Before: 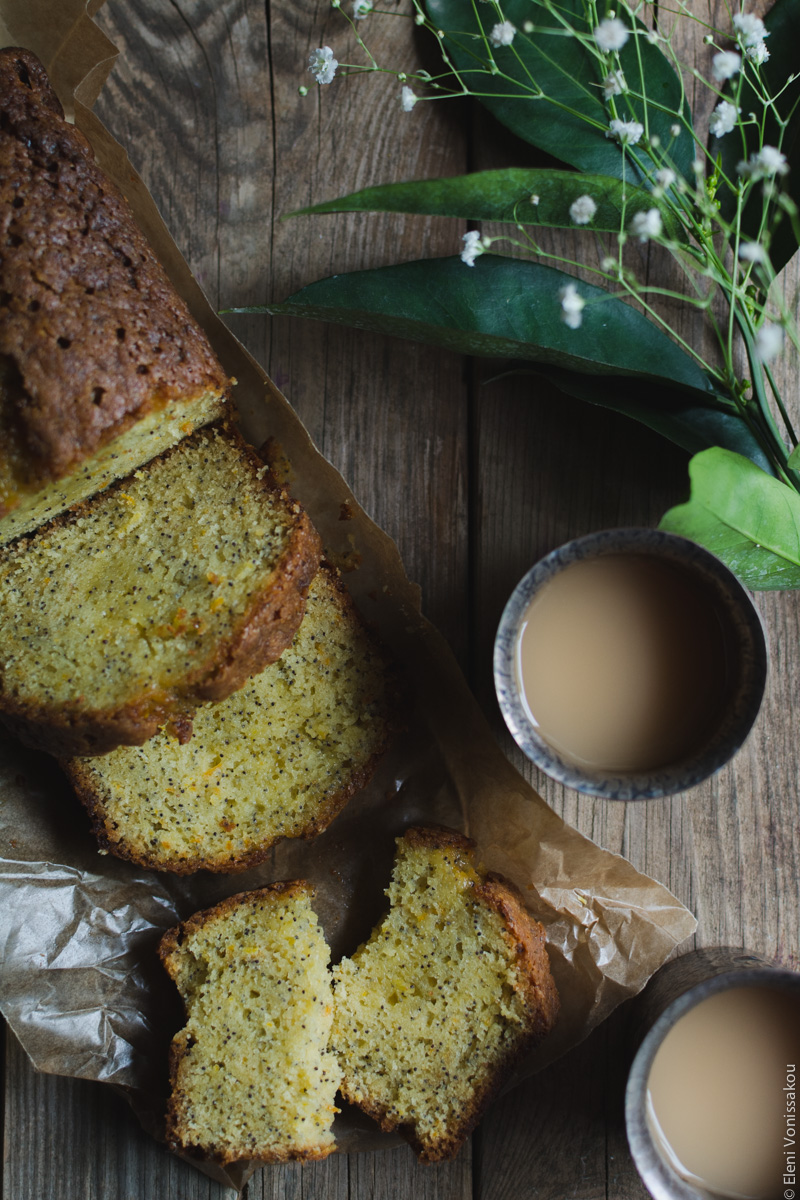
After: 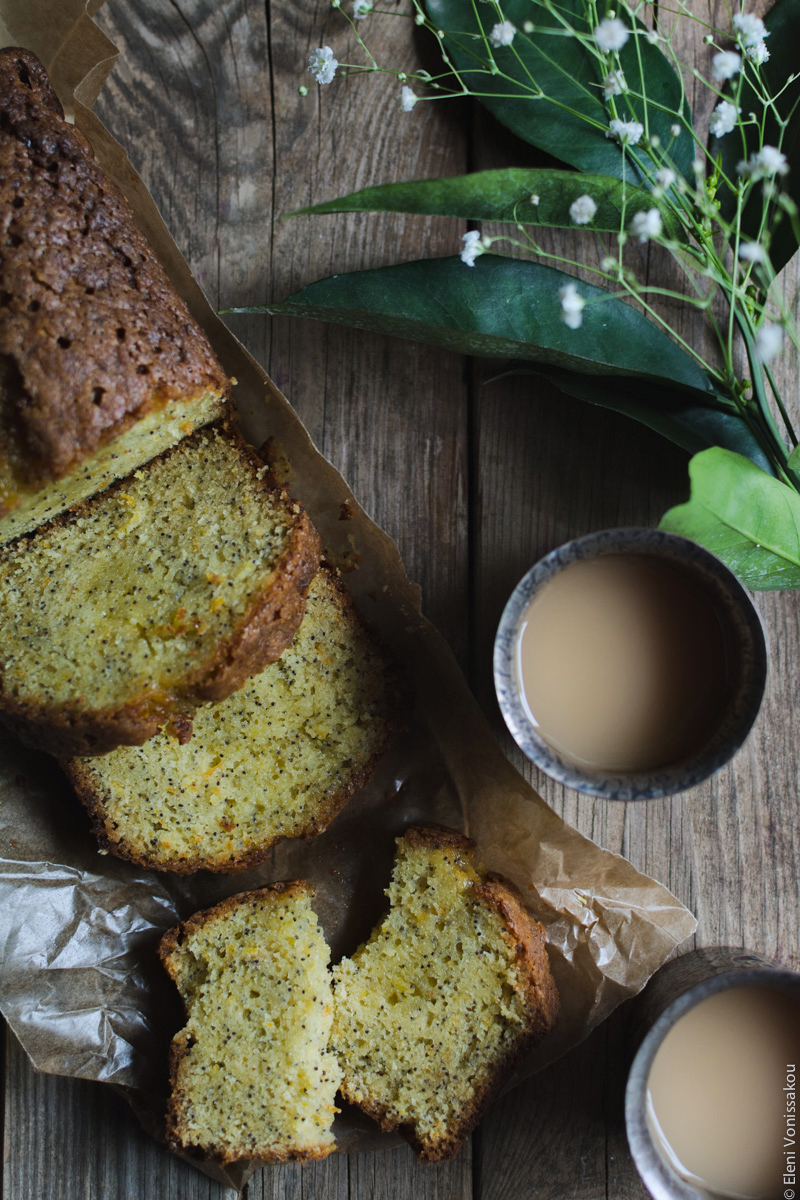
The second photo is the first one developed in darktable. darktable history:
shadows and highlights: shadows 37.27, highlights -28.18, soften with gaussian
local contrast: mode bilateral grid, contrast 20, coarseness 50, detail 120%, midtone range 0.2
tone equalizer: -8 EV -0.55 EV
white balance: red 0.983, blue 1.036
